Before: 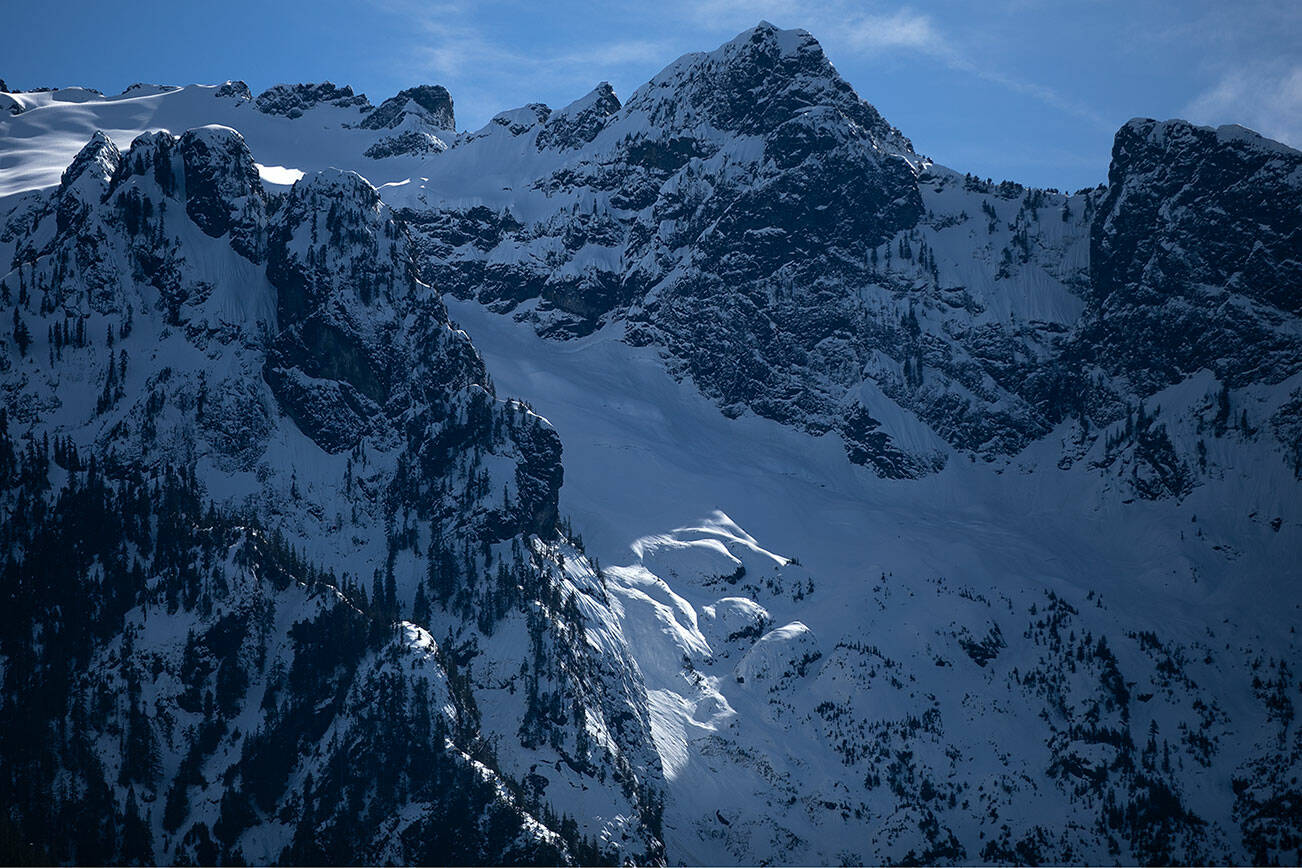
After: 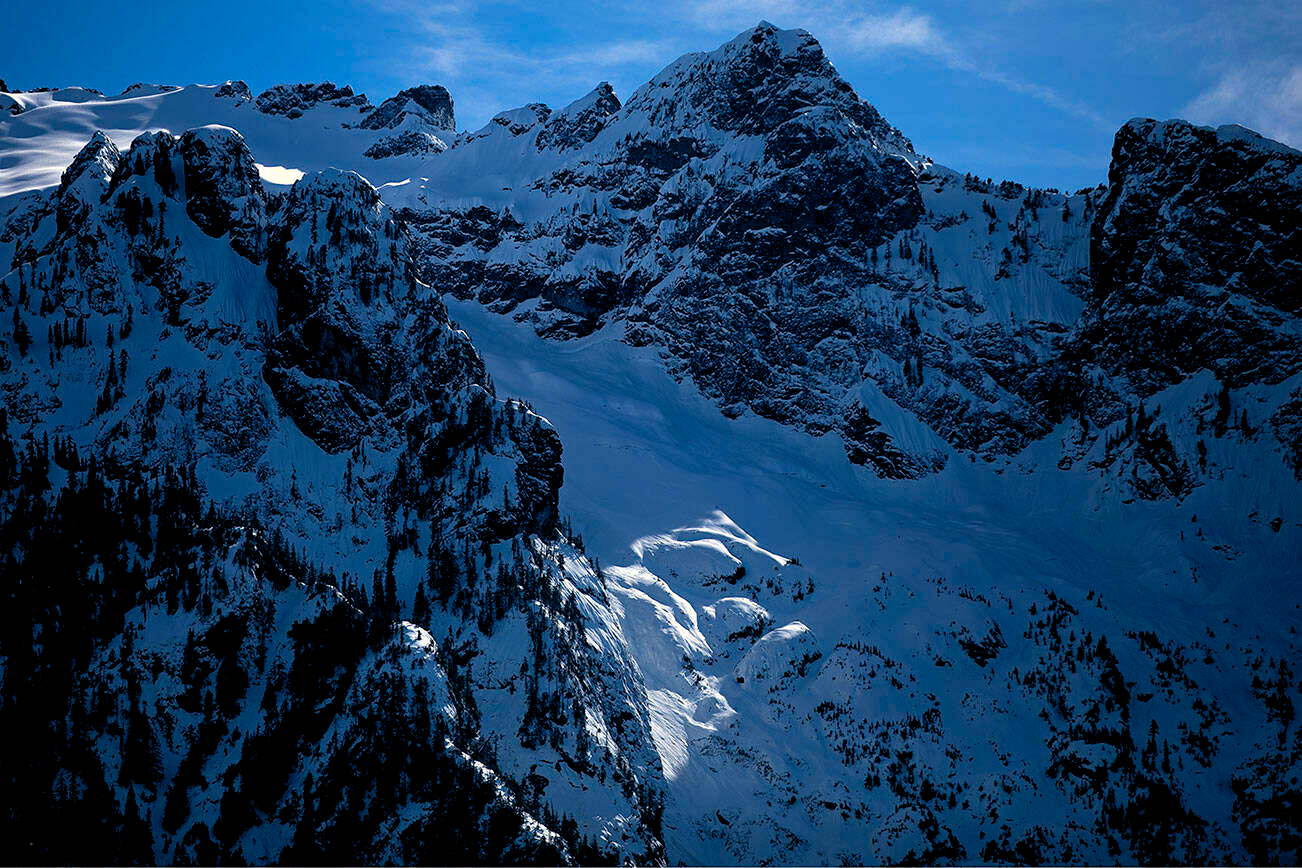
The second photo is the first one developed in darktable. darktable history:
haze removal: compatibility mode true, adaptive false
color balance rgb: highlights gain › chroma 1.038%, highlights gain › hue 60.12°, global offset › luminance -1.025%, linear chroma grading › global chroma 0.538%, perceptual saturation grading › global saturation 24.896%, global vibrance 20%
shadows and highlights: shadows 11.32, white point adjustment 1.33, highlights -0.294, soften with gaussian
